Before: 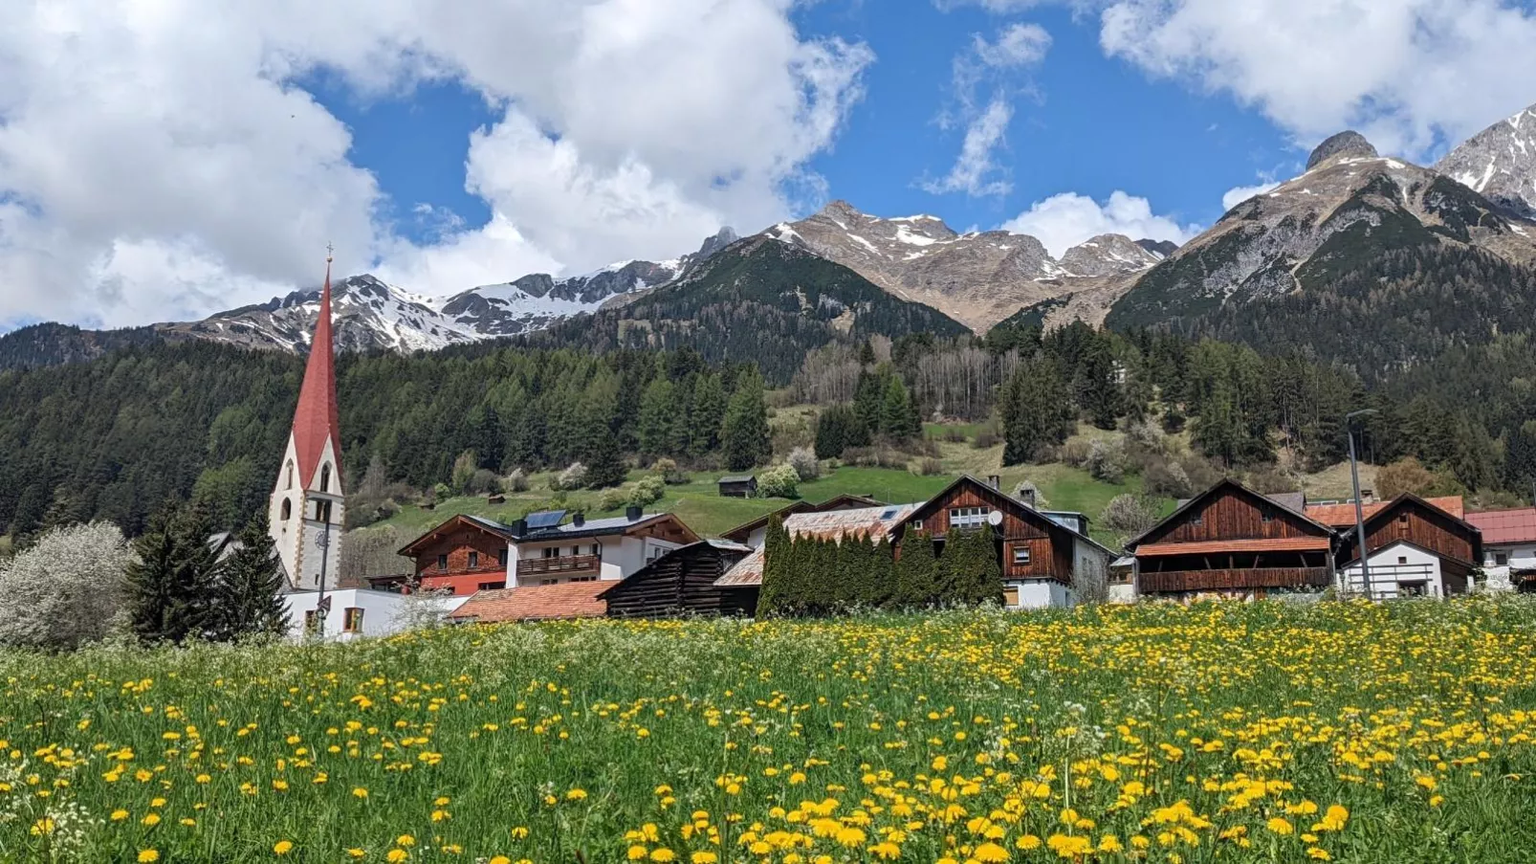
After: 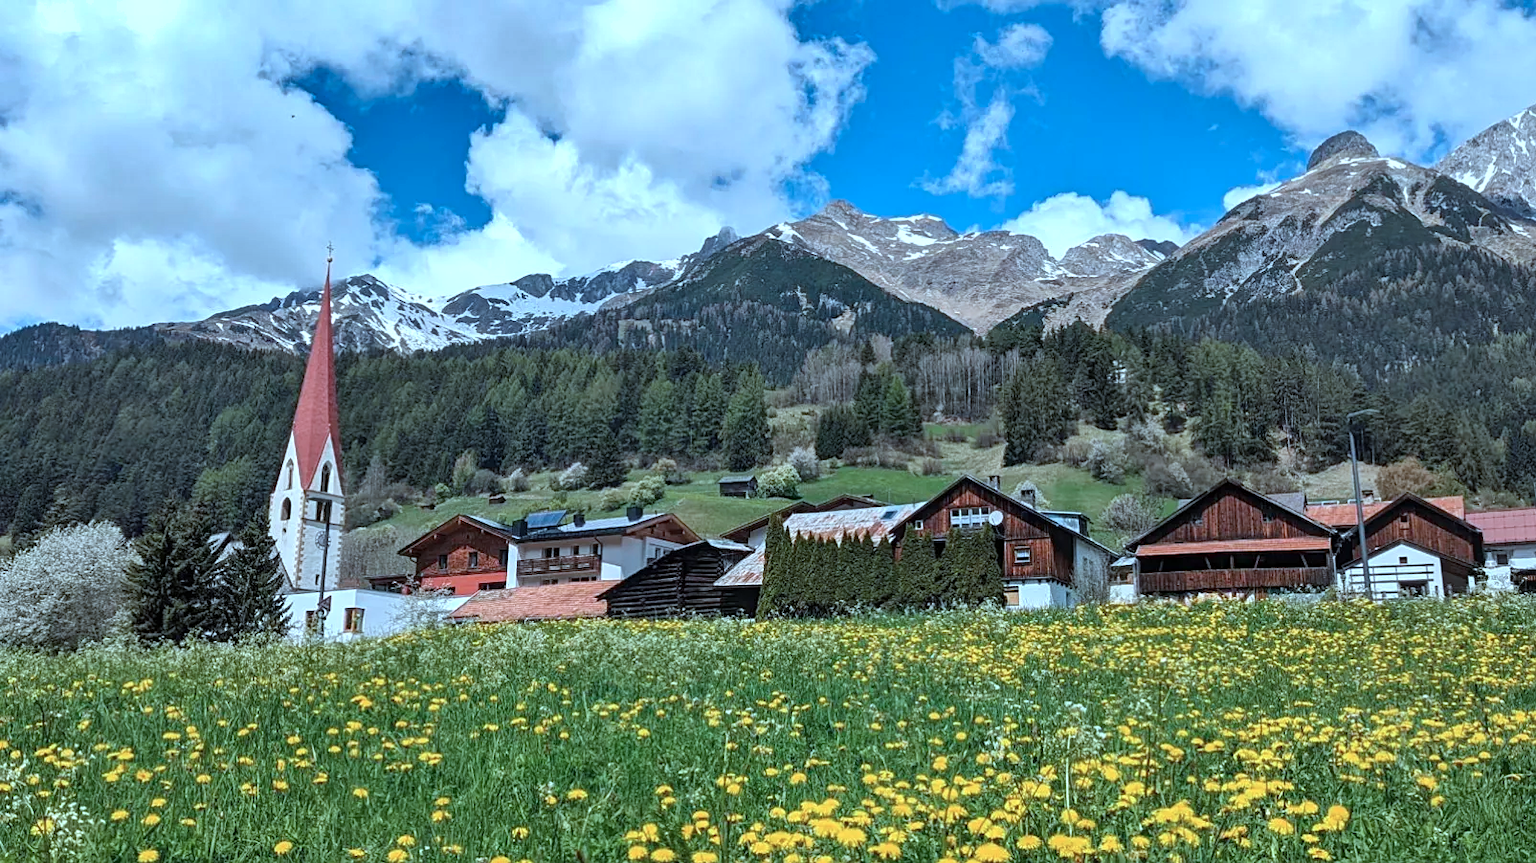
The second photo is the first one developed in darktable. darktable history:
sharpen: amount 0.204
color correction: highlights a* -9.52, highlights b* -22.52
exposure: exposure 0.201 EV, compensate exposure bias true, compensate highlight preservation false
shadows and highlights: soften with gaussian
